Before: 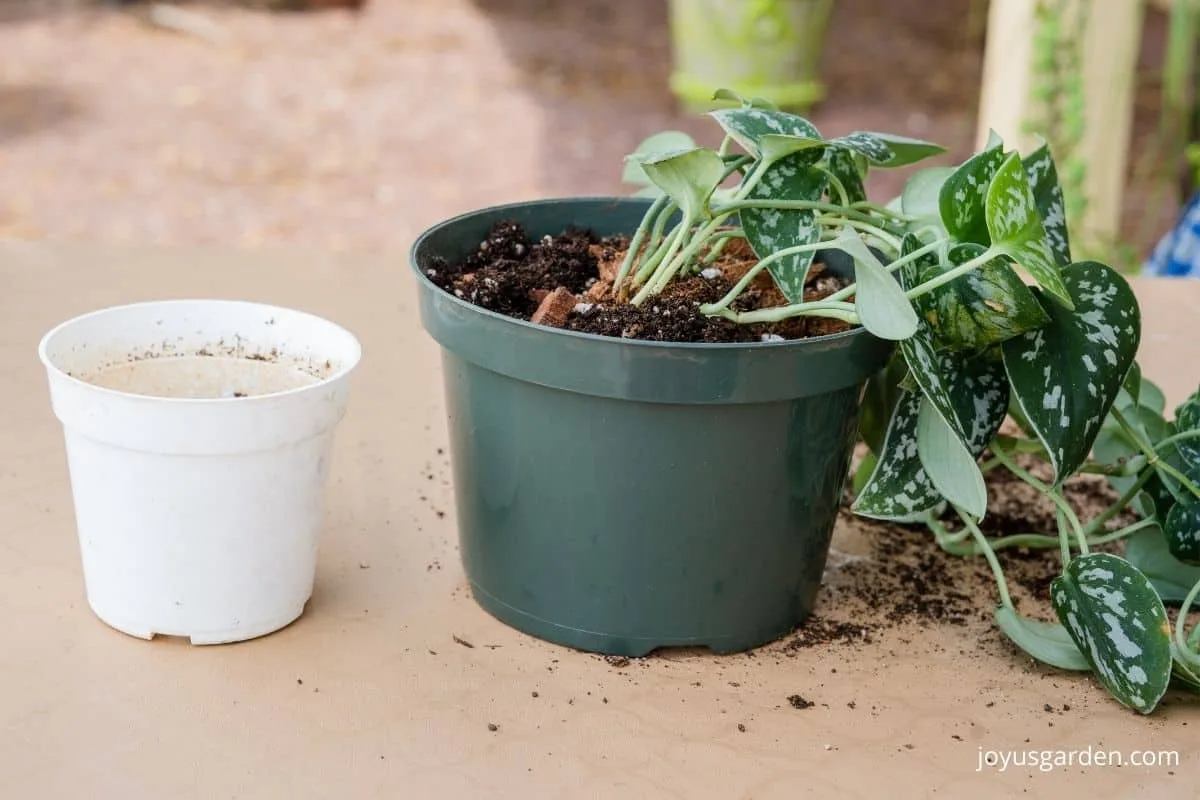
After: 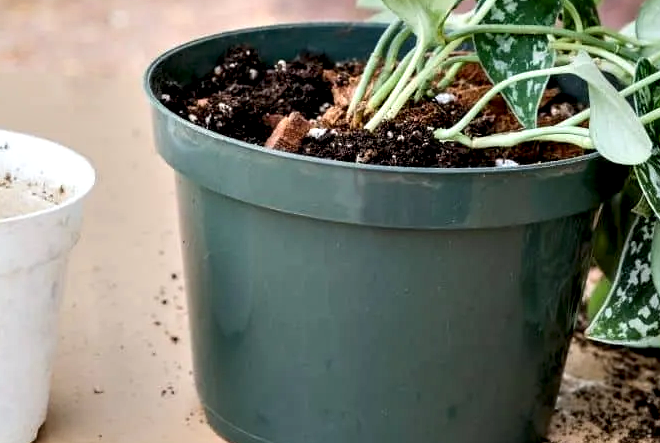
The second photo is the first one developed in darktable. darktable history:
crop and rotate: left 22.236%, top 21.966%, right 22.74%, bottom 22.592%
contrast equalizer: octaves 7, y [[0.6 ×6], [0.55 ×6], [0 ×6], [0 ×6], [0 ×6]]
